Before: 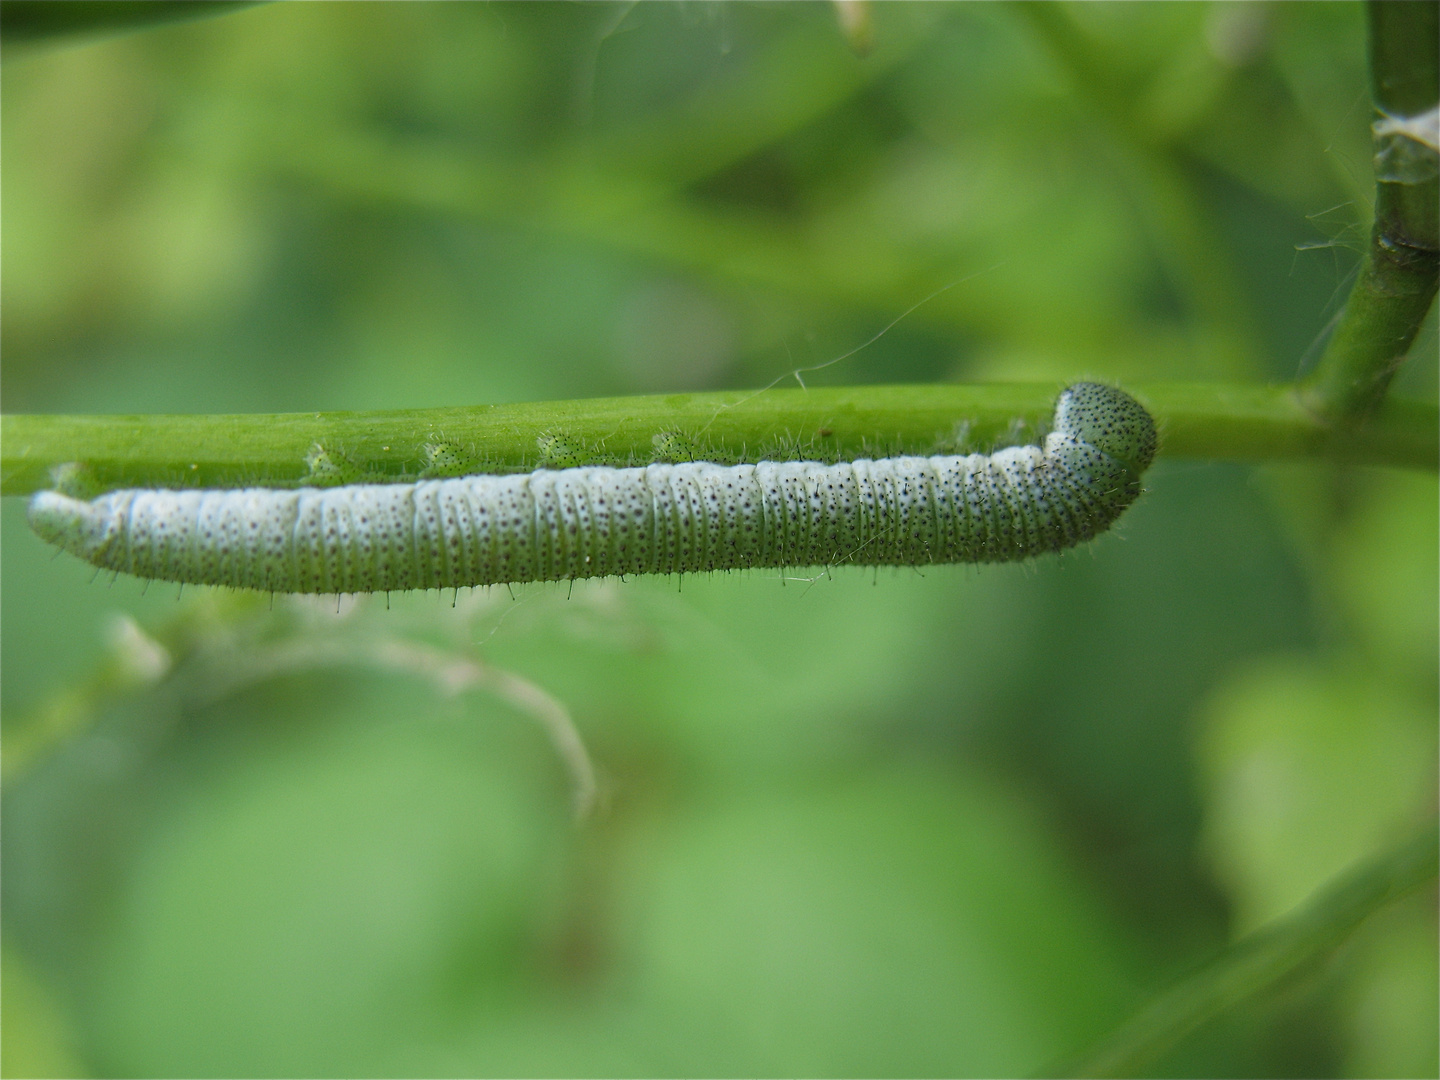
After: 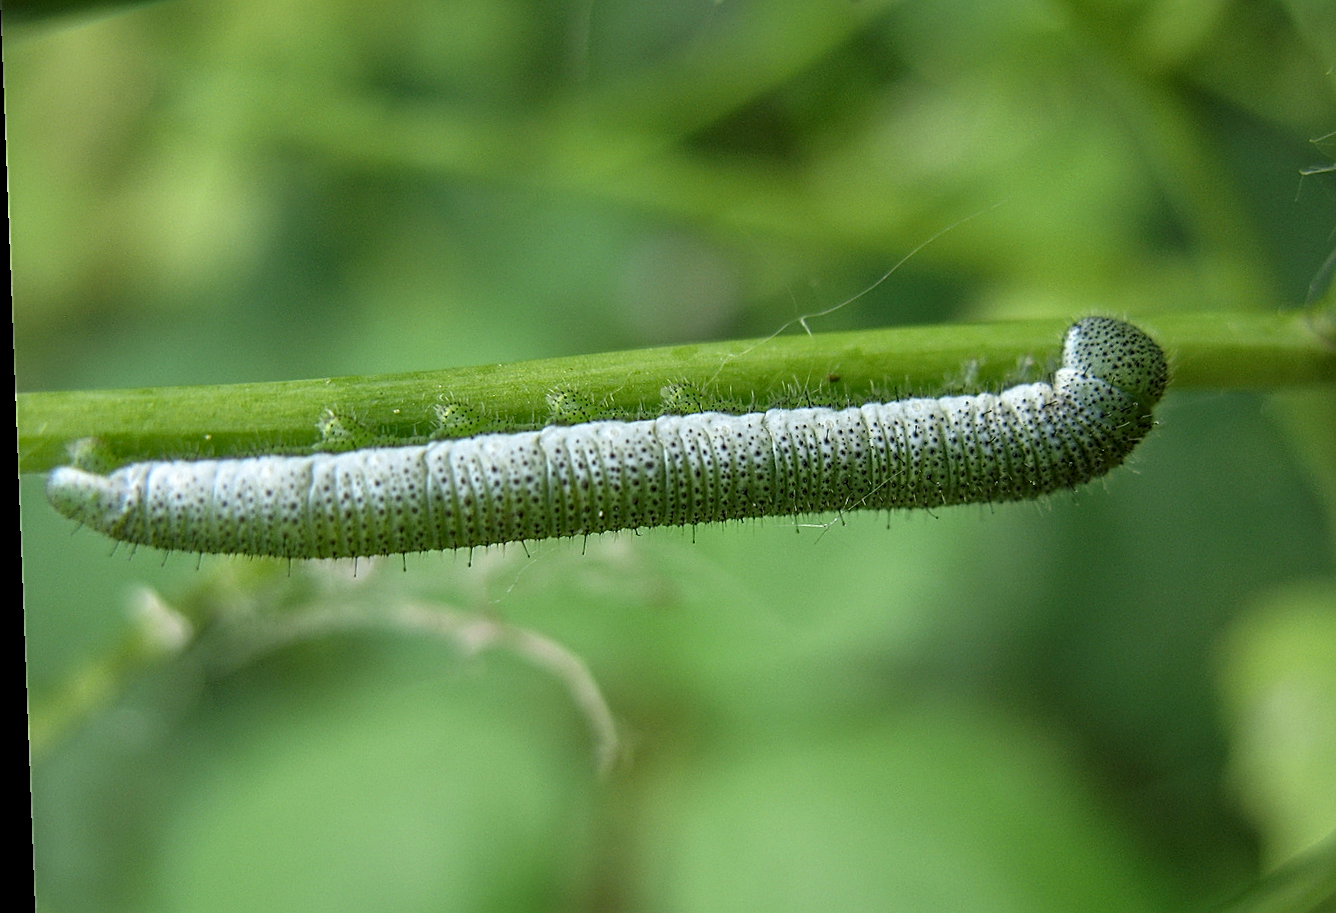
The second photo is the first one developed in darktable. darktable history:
rotate and perspective: rotation -2.22°, lens shift (horizontal) -0.022, automatic cropping off
sharpen: on, module defaults
crop: top 7.49%, right 9.717%, bottom 11.943%
local contrast: detail 150%
